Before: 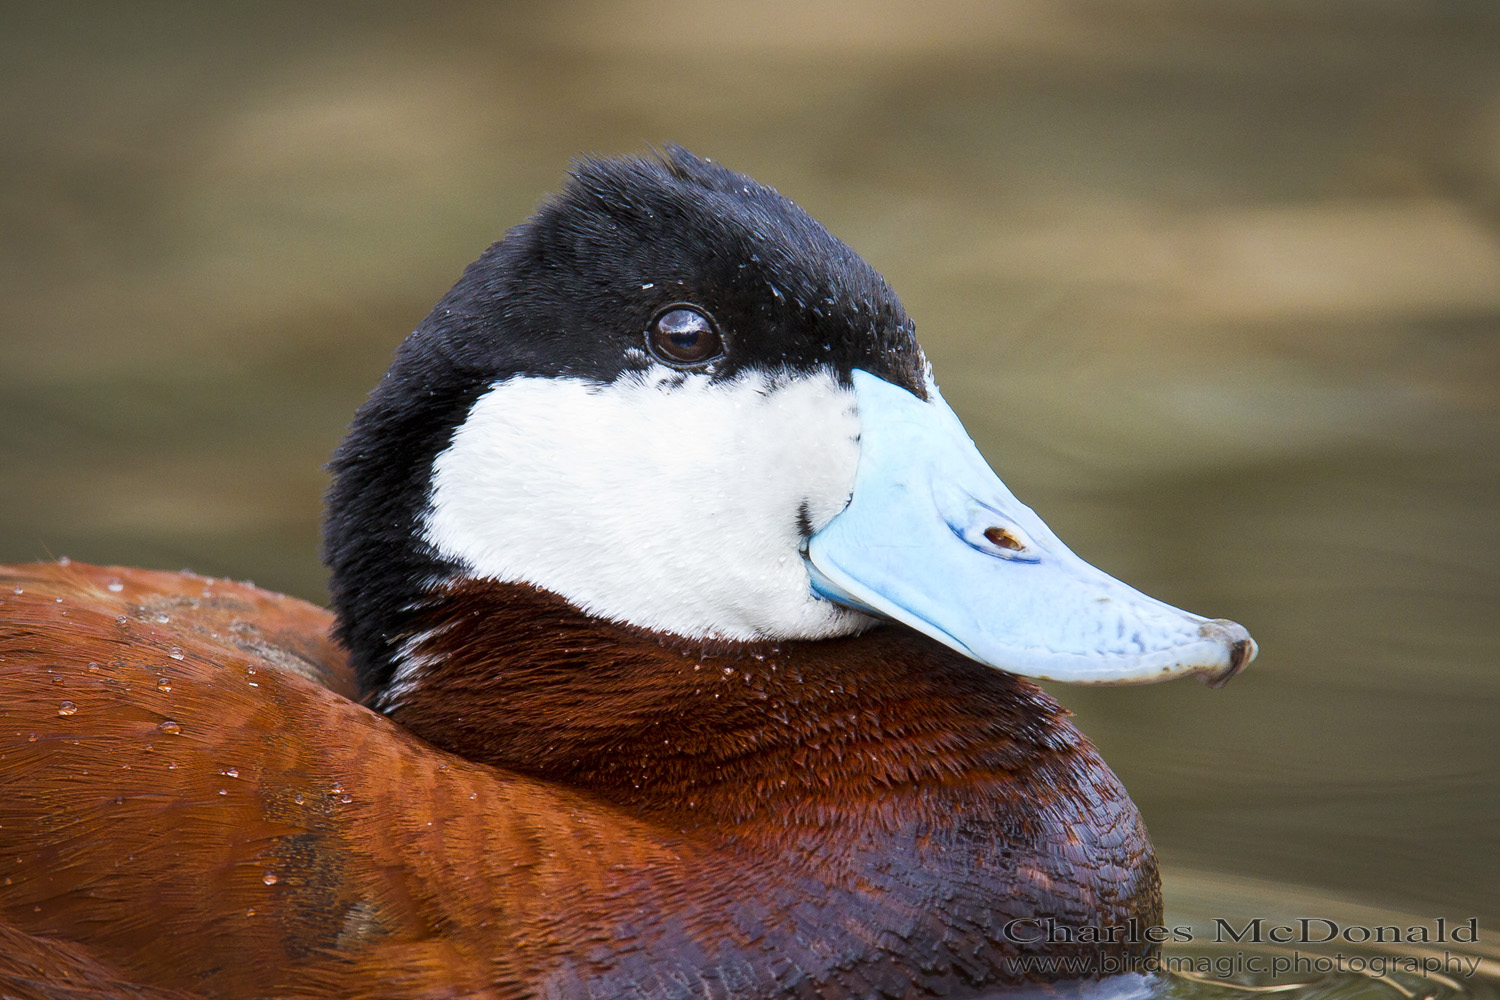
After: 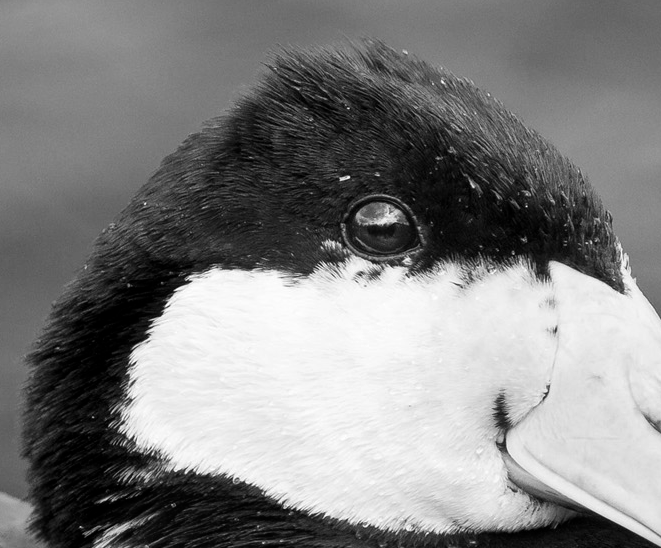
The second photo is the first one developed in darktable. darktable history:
levels: mode automatic
monochrome: on, module defaults
crop: left 20.248%, top 10.86%, right 35.675%, bottom 34.321%
shadows and highlights: shadows 60, soften with gaussian
